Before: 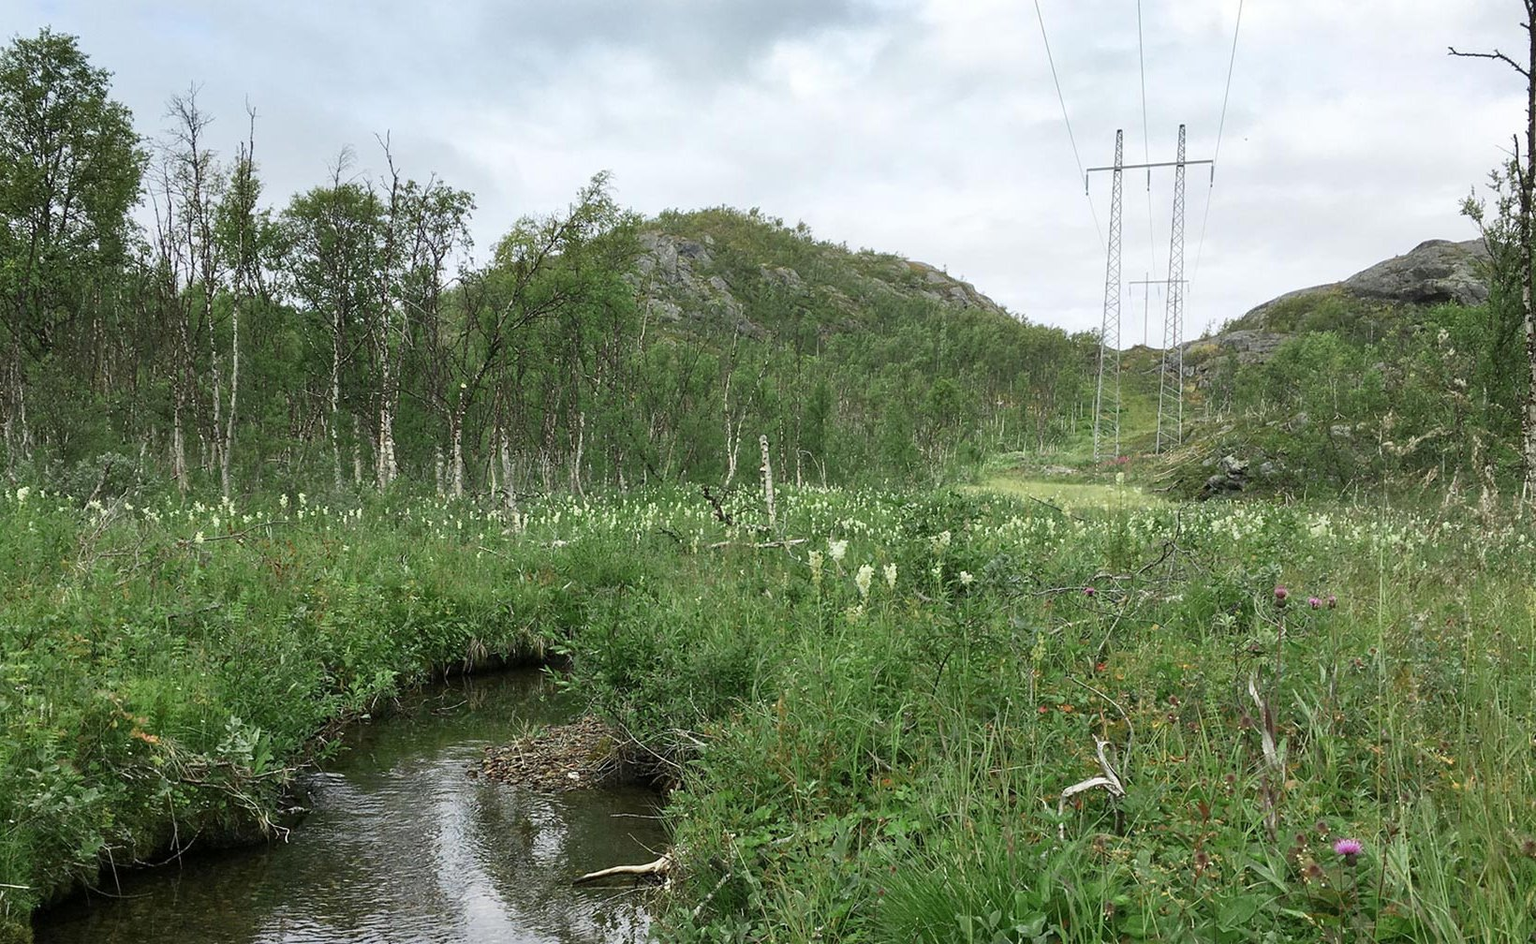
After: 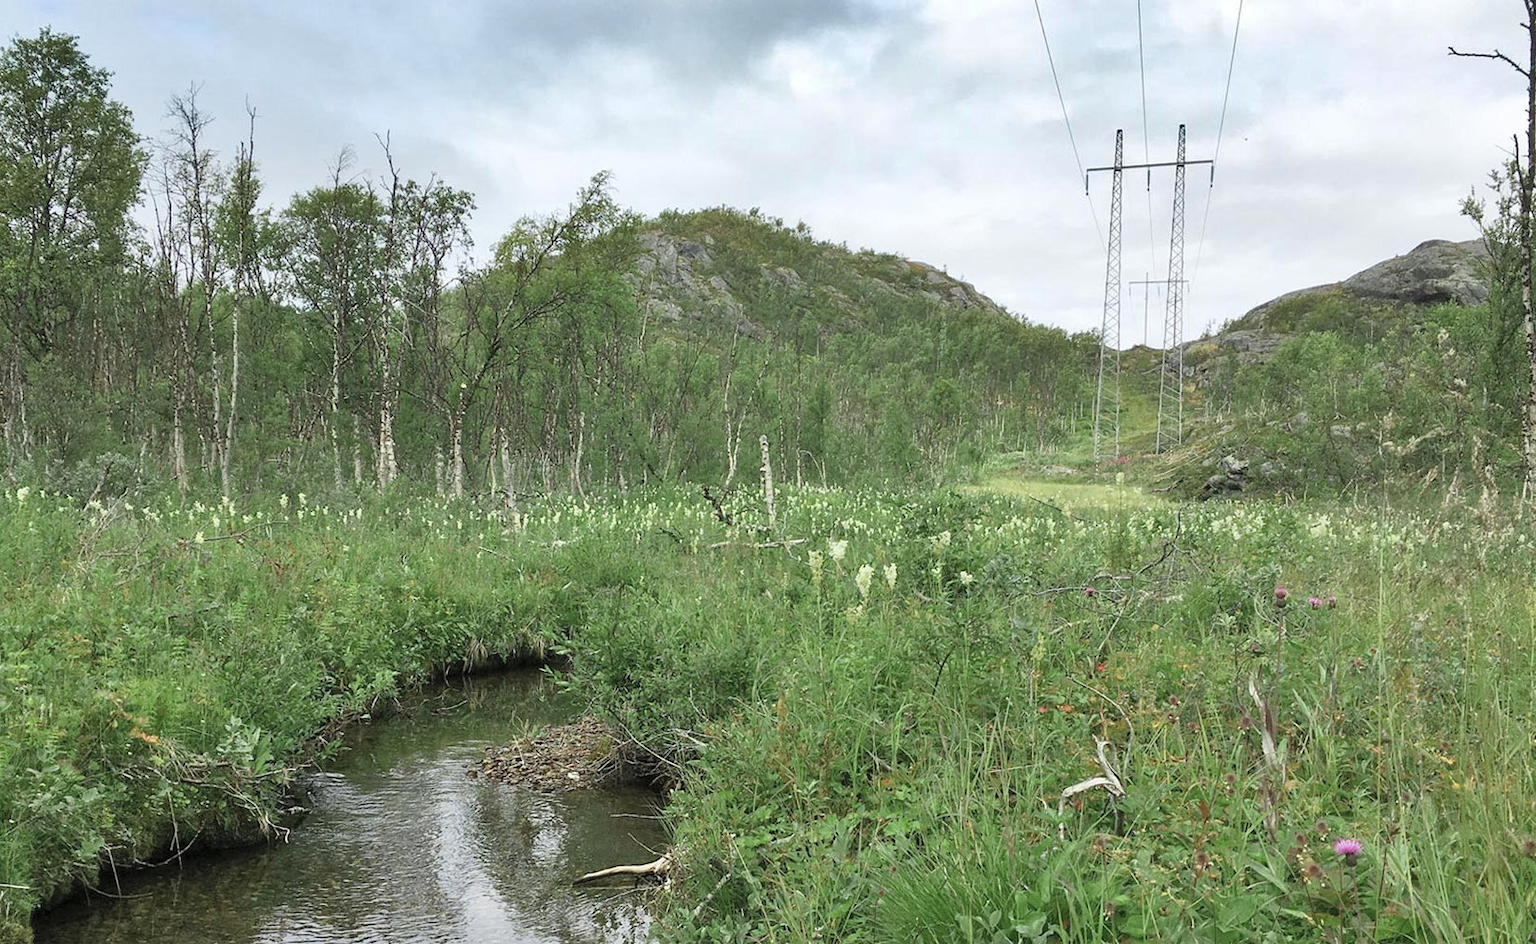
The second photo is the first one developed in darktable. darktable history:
contrast brightness saturation: brightness 0.149
shadows and highlights: soften with gaussian
